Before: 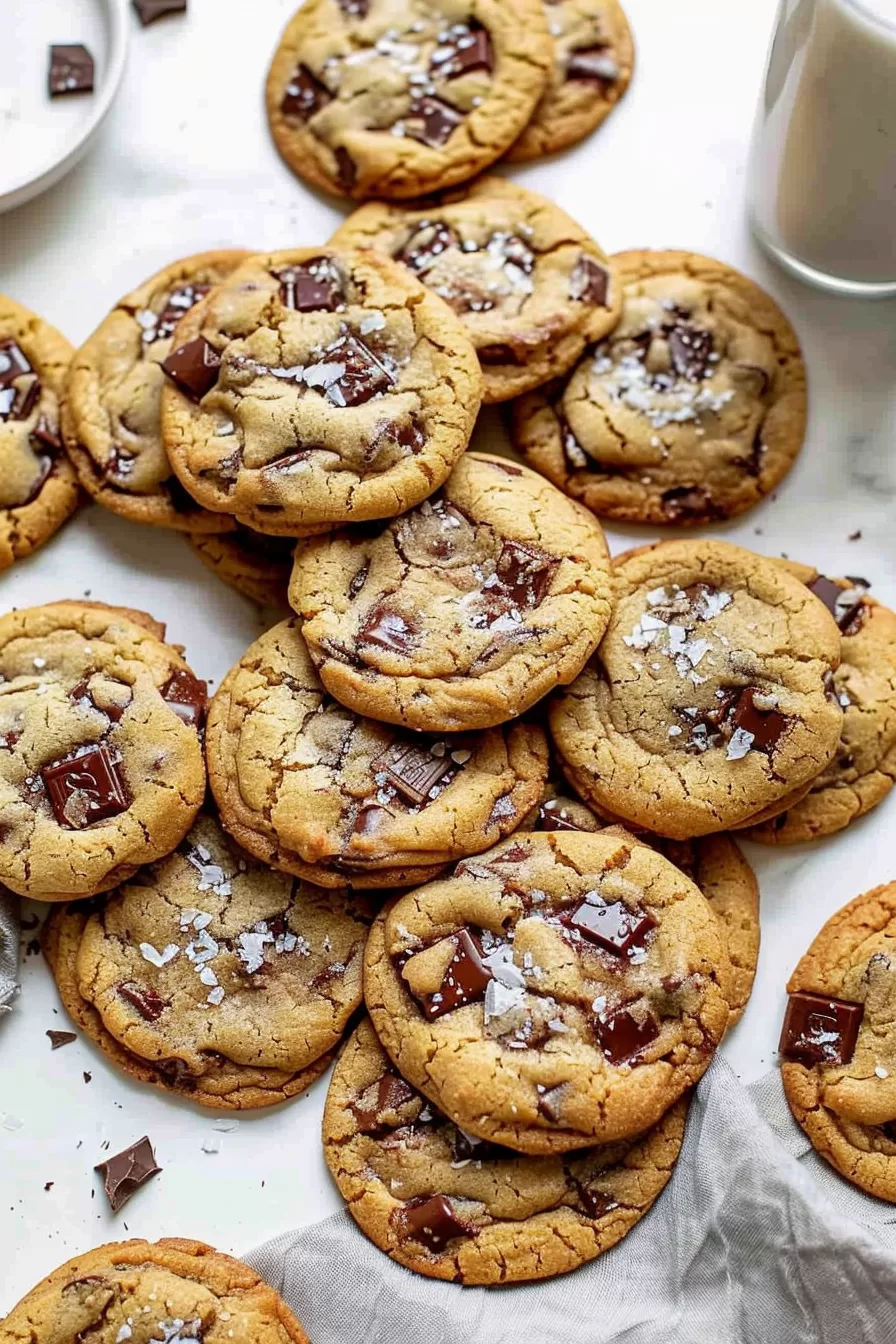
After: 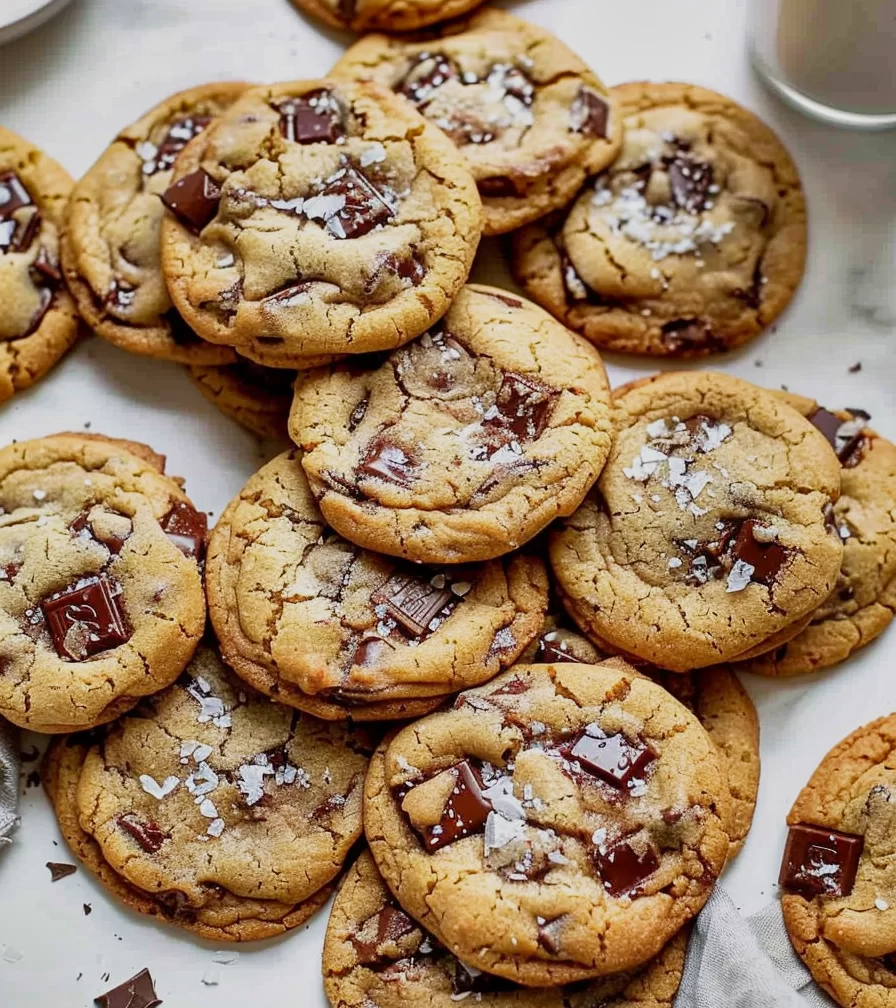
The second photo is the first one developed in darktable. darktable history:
crop and rotate: top 12.5%, bottom 12.5%
shadows and highlights: radius 100.41, shadows 50.55, highlights -64.36, highlights color adjustment 49.82%, soften with gaussian
sigmoid: contrast 1.22, skew 0.65
